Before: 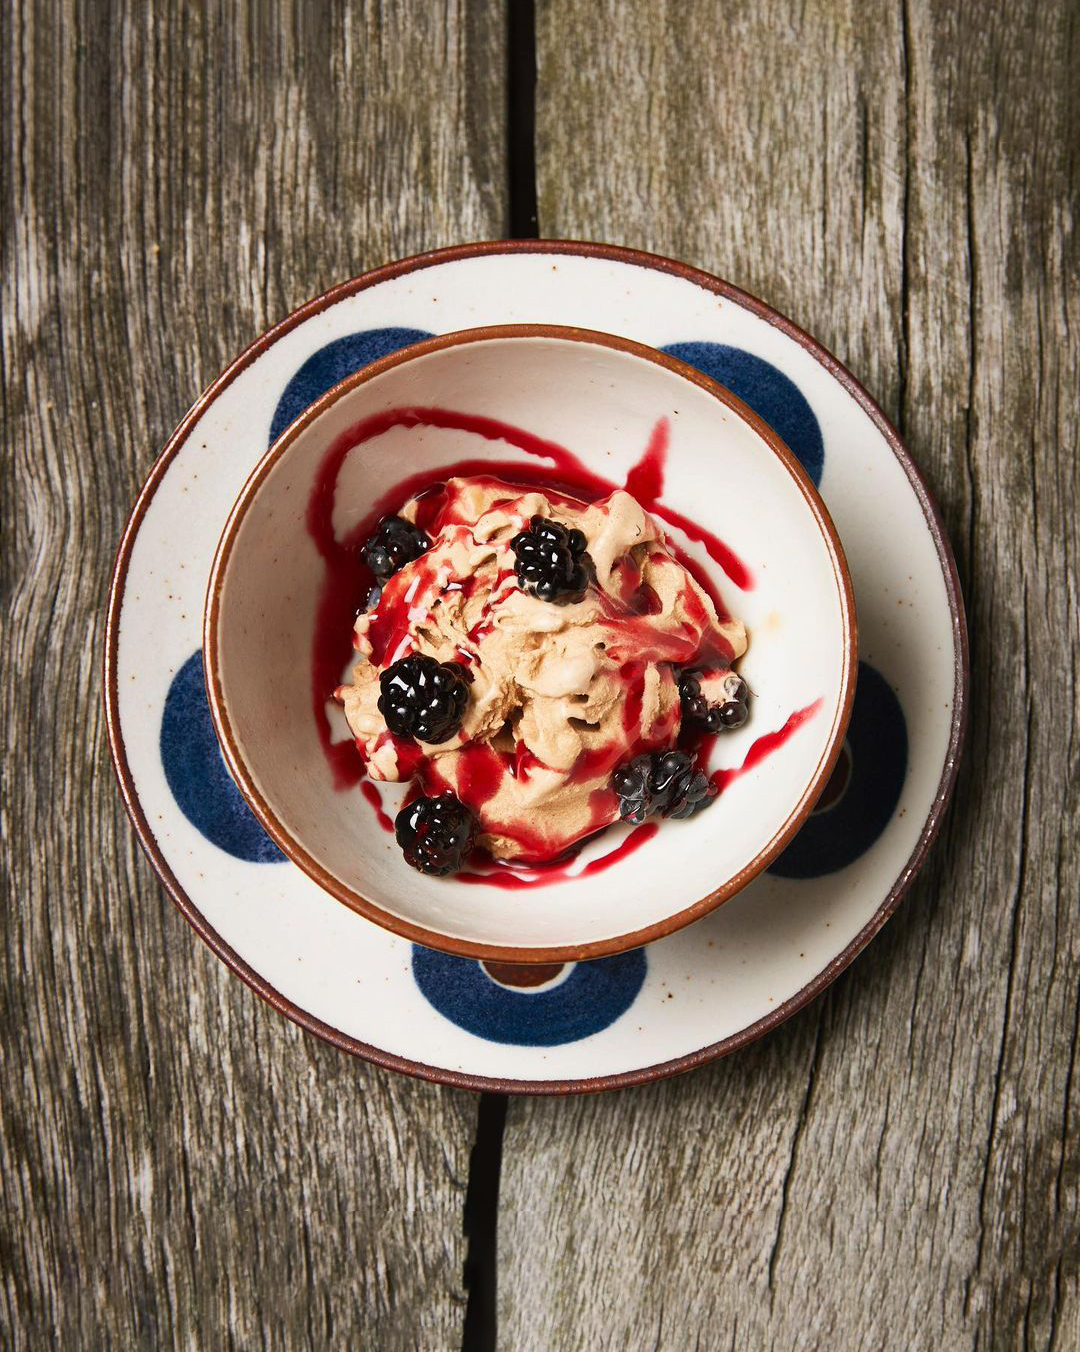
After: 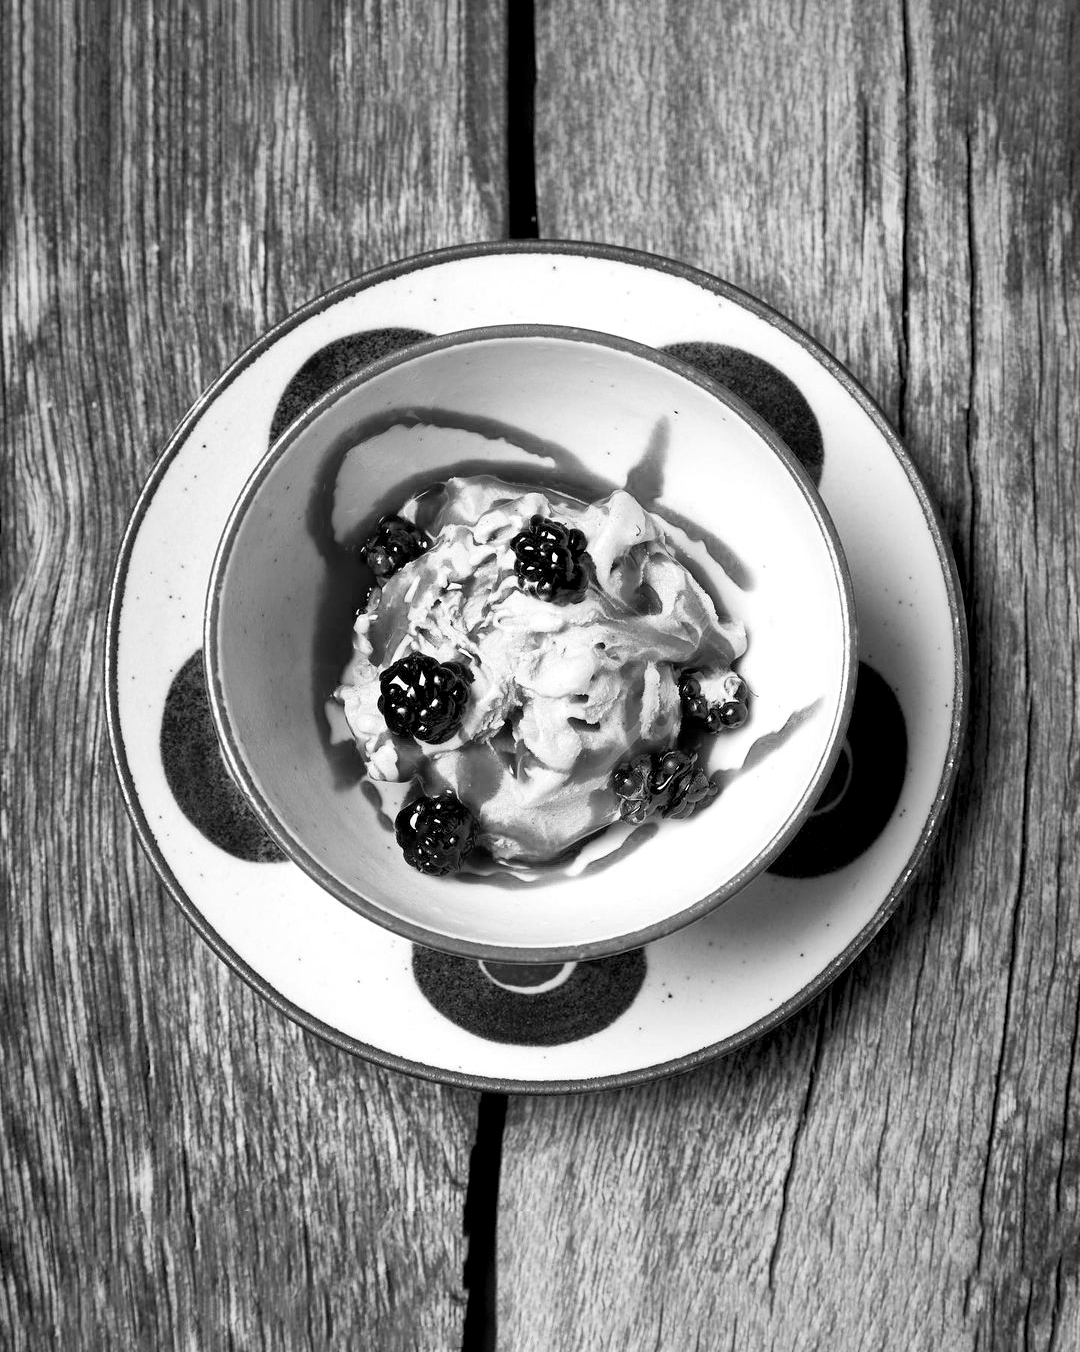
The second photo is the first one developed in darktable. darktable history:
color balance: lift [0.991, 1, 1, 1], gamma [0.996, 1, 1, 1], input saturation 98.52%, contrast 20.34%, output saturation 103.72%
exposure: exposure 0.636 EV, compensate highlight preservation false
monochrome: on, module defaults
color balance rgb: shadows lift › chroma 1%, shadows lift › hue 113°, highlights gain › chroma 0.2%, highlights gain › hue 333°, perceptual saturation grading › global saturation 20%, perceptual saturation grading › highlights -50%, perceptual saturation grading › shadows 25%, contrast -30%
